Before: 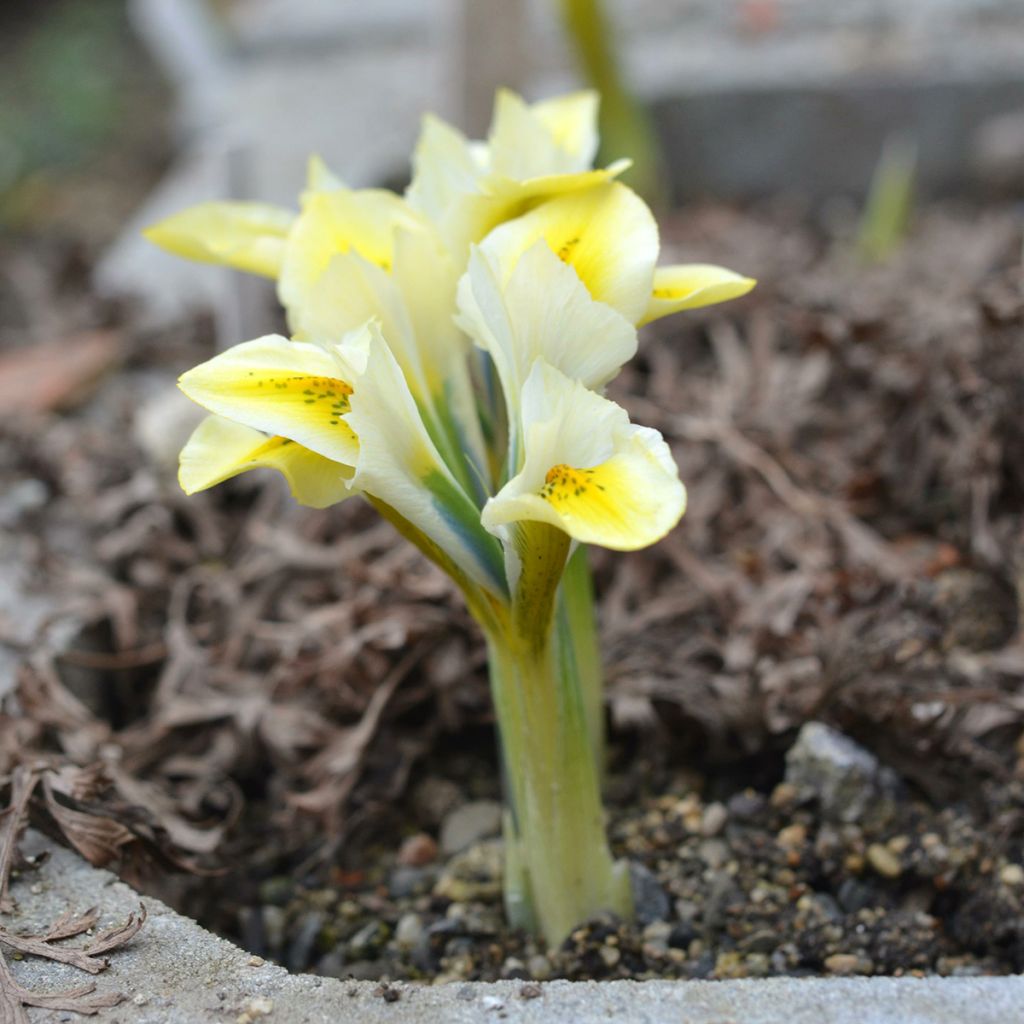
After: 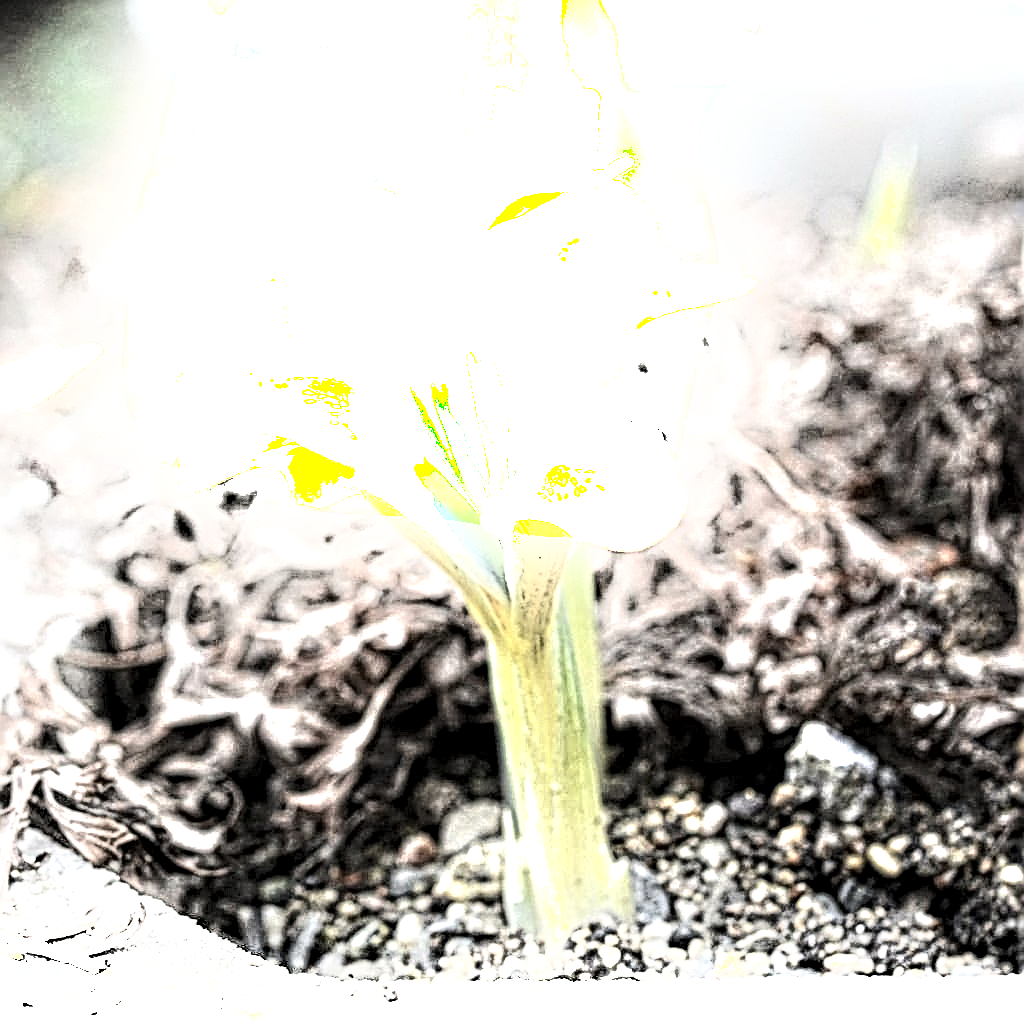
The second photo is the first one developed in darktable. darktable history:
tone equalizer: edges refinement/feathering 500, mask exposure compensation -1.57 EV, preserve details no
levels: levels [0.101, 0.578, 0.953]
exposure: black level correction 0.001, exposure 1.864 EV, compensate highlight preservation false
shadows and highlights: shadows -89.96, highlights 90.53, soften with gaussian
contrast brightness saturation: contrast 0.098, saturation -0.352
local contrast: mode bilateral grid, contrast 19, coarseness 4, detail 299%, midtone range 0.2
sharpen: radius 2.684, amount 0.657
